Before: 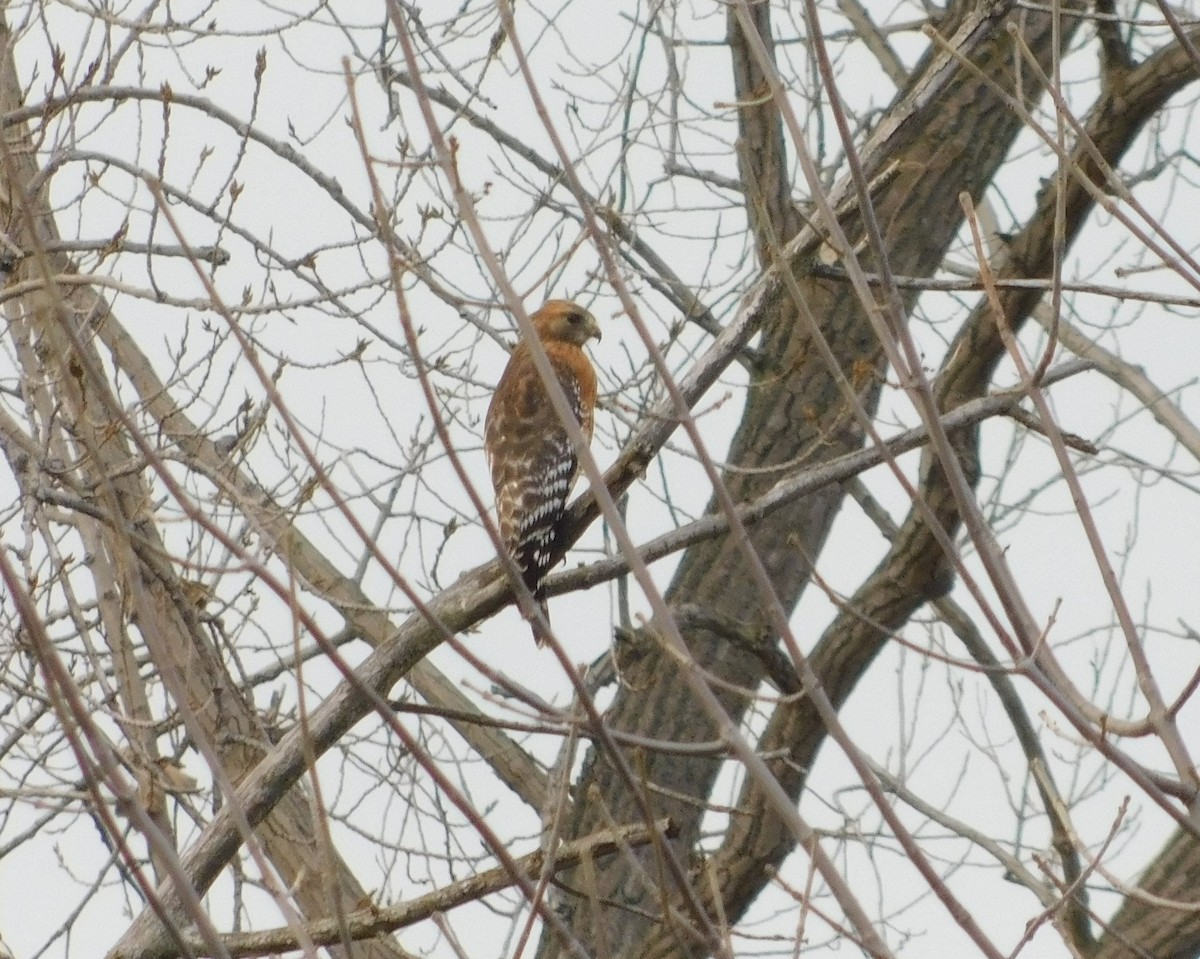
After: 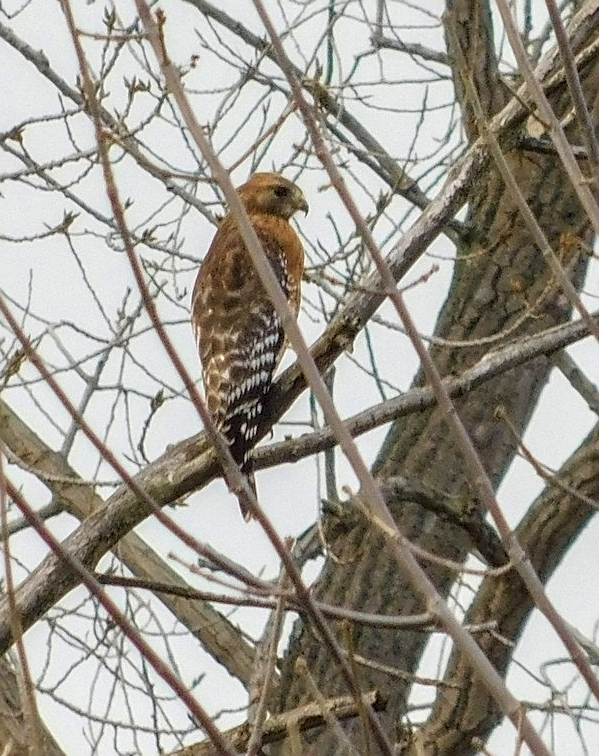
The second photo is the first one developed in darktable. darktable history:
velvia: strength 24.77%
tone equalizer: -7 EV 0.167 EV, -6 EV 0.118 EV, -5 EV 0.106 EV, -4 EV 0.066 EV, -2 EV -0.017 EV, -1 EV -0.032 EV, +0 EV -0.084 EV, edges refinement/feathering 500, mask exposure compensation -1.57 EV, preserve details no
crop and rotate: angle 0.024°, left 24.413%, top 13.228%, right 25.612%, bottom 7.879%
sharpen: on, module defaults
local contrast: highlights 29%, detail 150%
